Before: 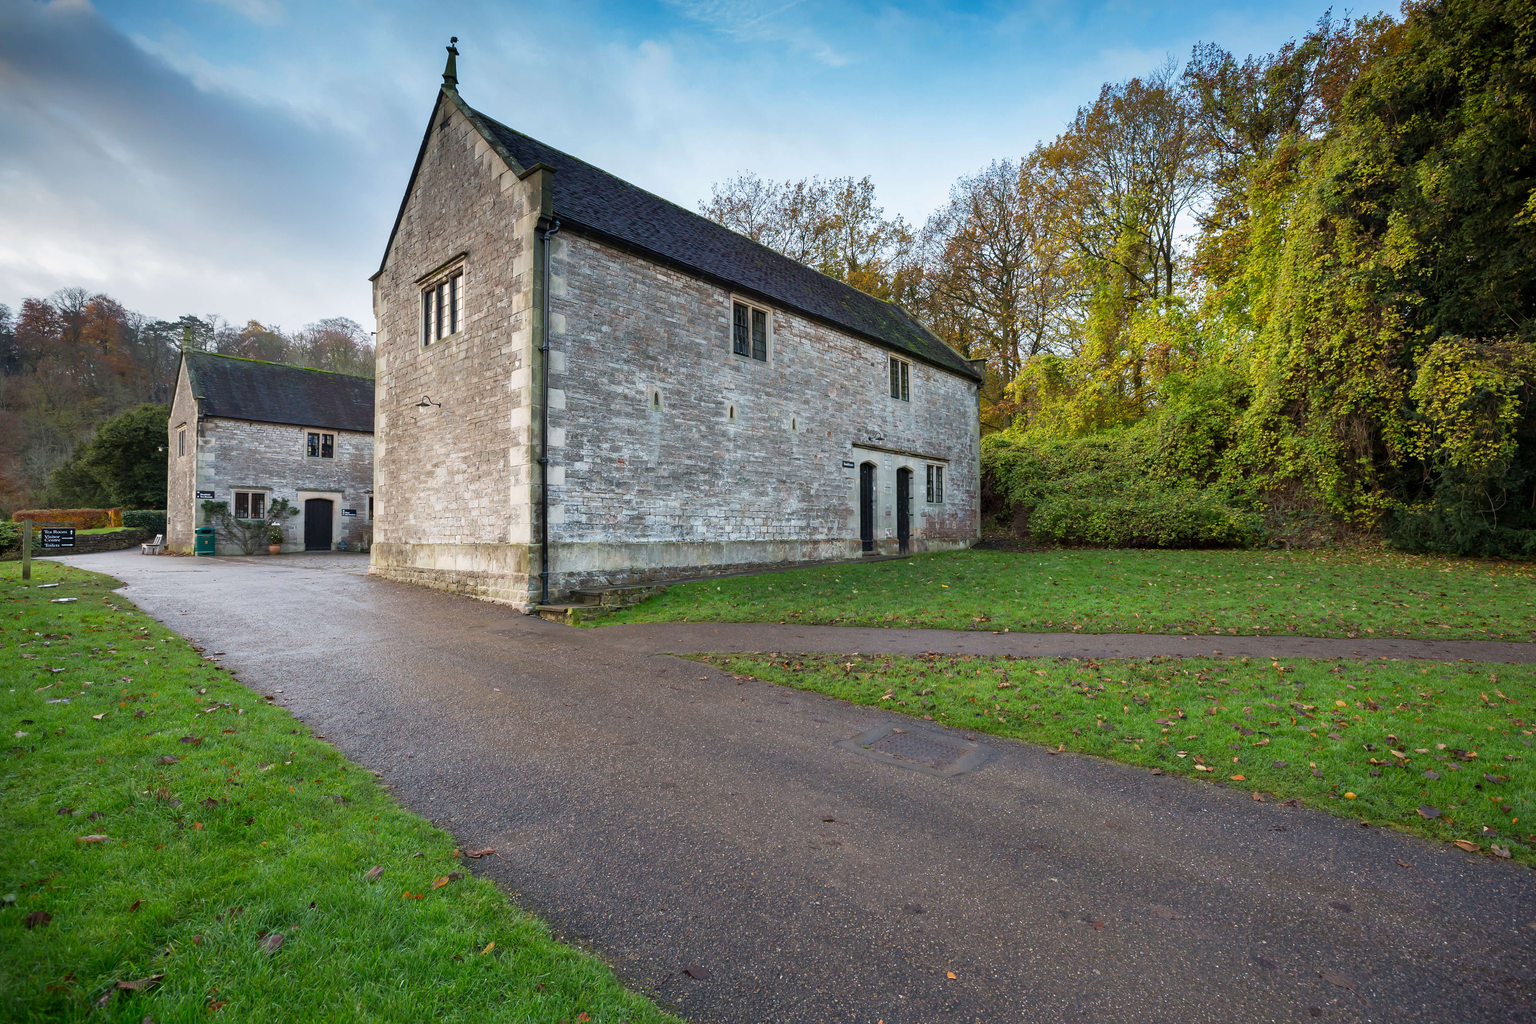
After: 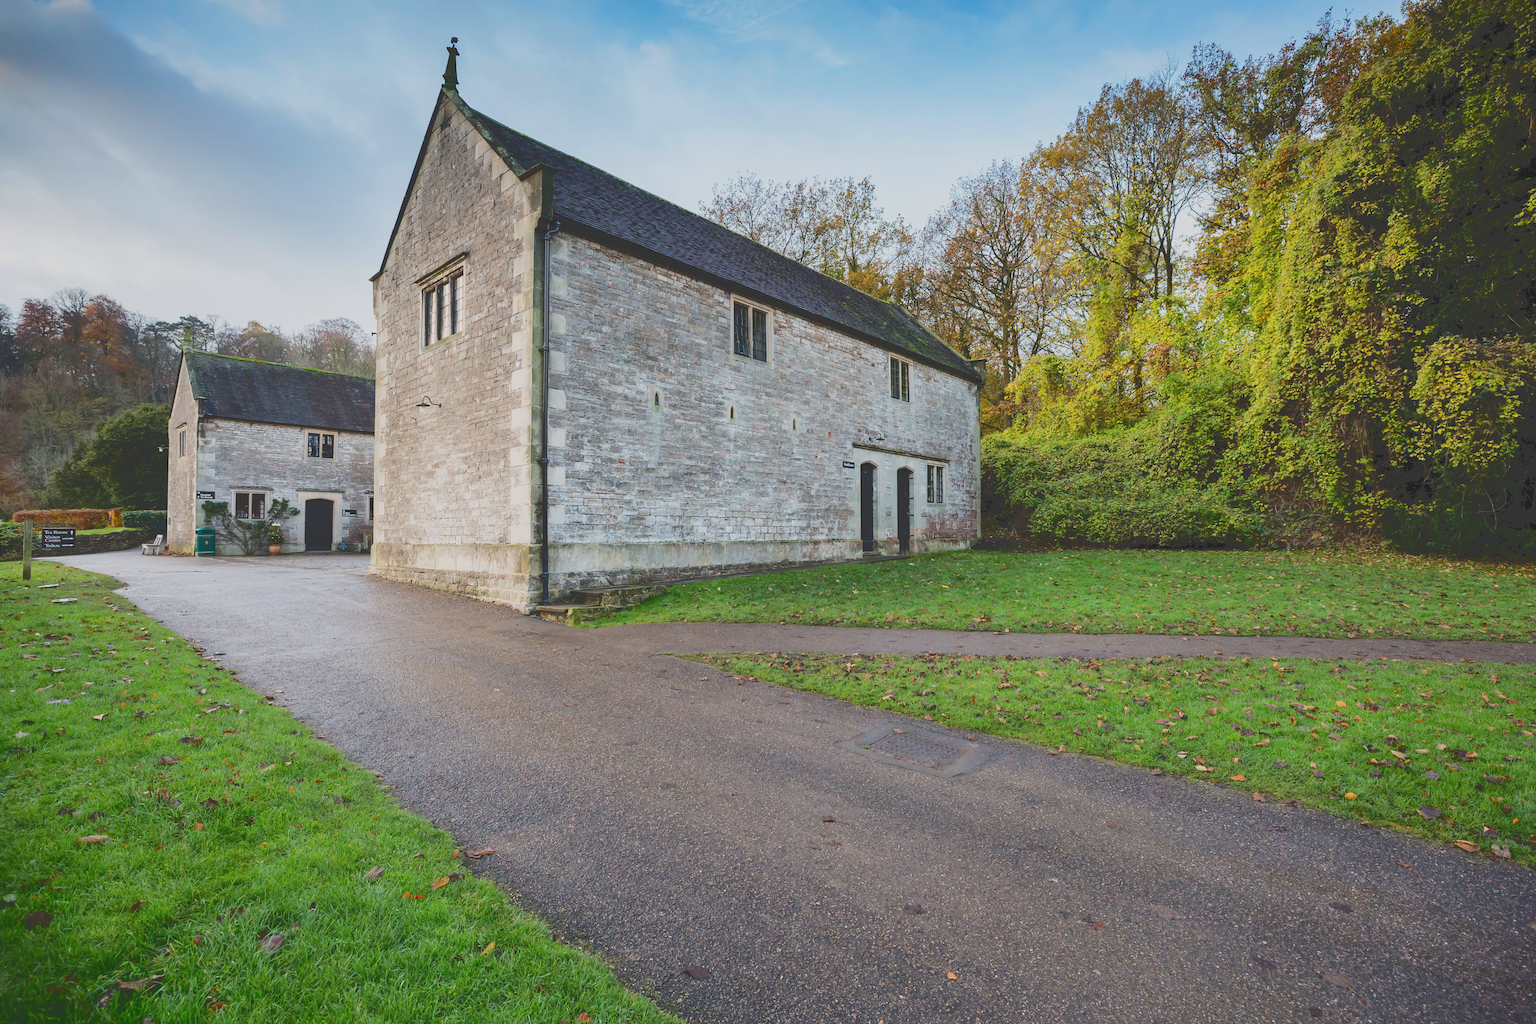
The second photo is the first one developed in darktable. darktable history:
exposure: black level correction 0, exposure 0.199 EV, compensate highlight preservation false
filmic rgb: black relative exposure -7.65 EV, white relative exposure 4.56 EV, hardness 3.61, contrast 0.986
tone curve: curves: ch0 [(0, 0) (0.003, 0.211) (0.011, 0.211) (0.025, 0.215) (0.044, 0.218) (0.069, 0.224) (0.1, 0.227) (0.136, 0.233) (0.177, 0.247) (0.224, 0.275) (0.277, 0.309) (0.335, 0.366) (0.399, 0.438) (0.468, 0.515) (0.543, 0.586) (0.623, 0.658) (0.709, 0.735) (0.801, 0.821) (0.898, 0.889) (1, 1)], color space Lab, independent channels, preserve colors none
